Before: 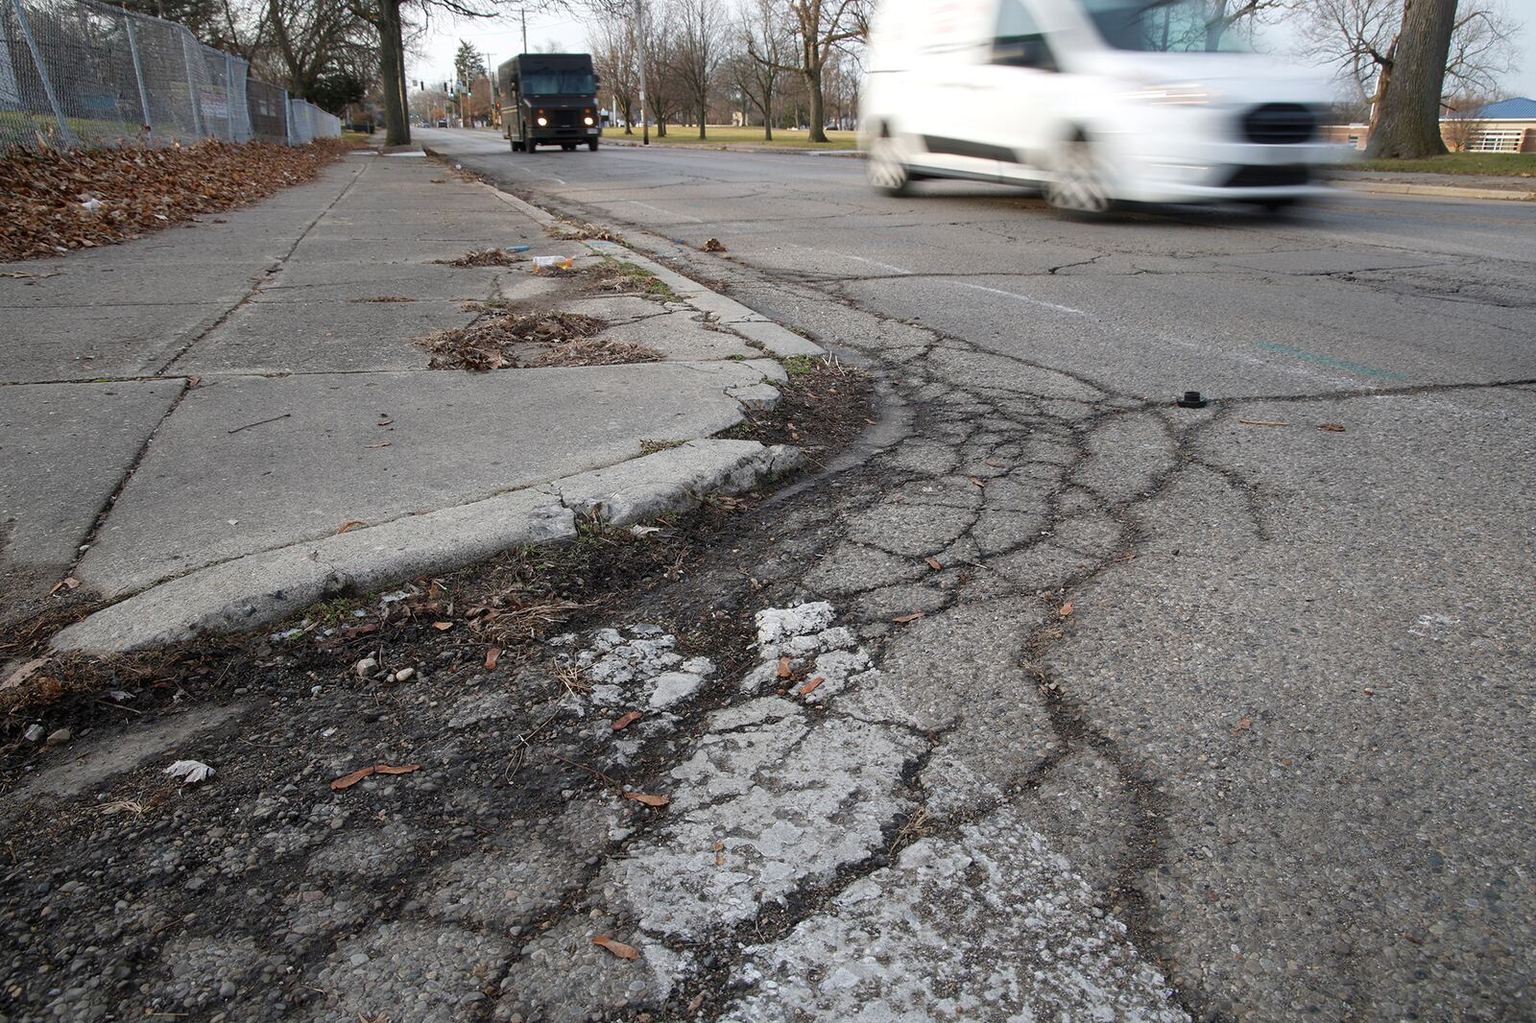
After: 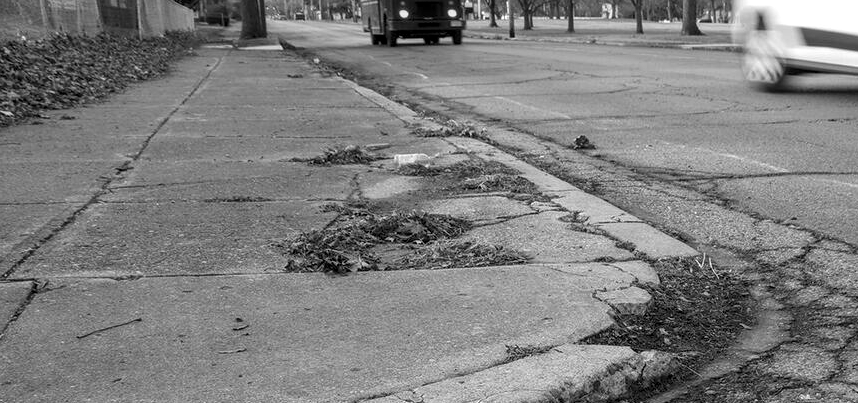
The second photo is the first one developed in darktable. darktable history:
monochrome: on, module defaults
crop: left 10.121%, top 10.631%, right 36.218%, bottom 51.526%
local contrast: detail 130%
